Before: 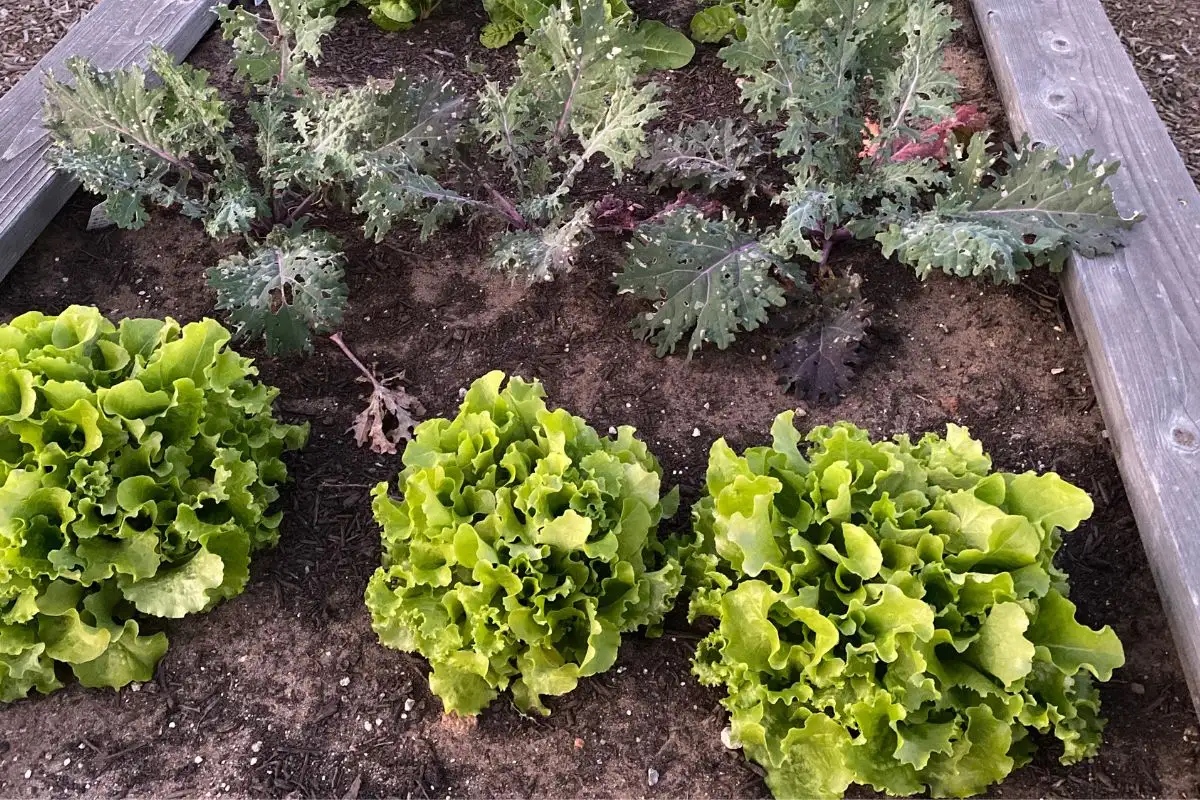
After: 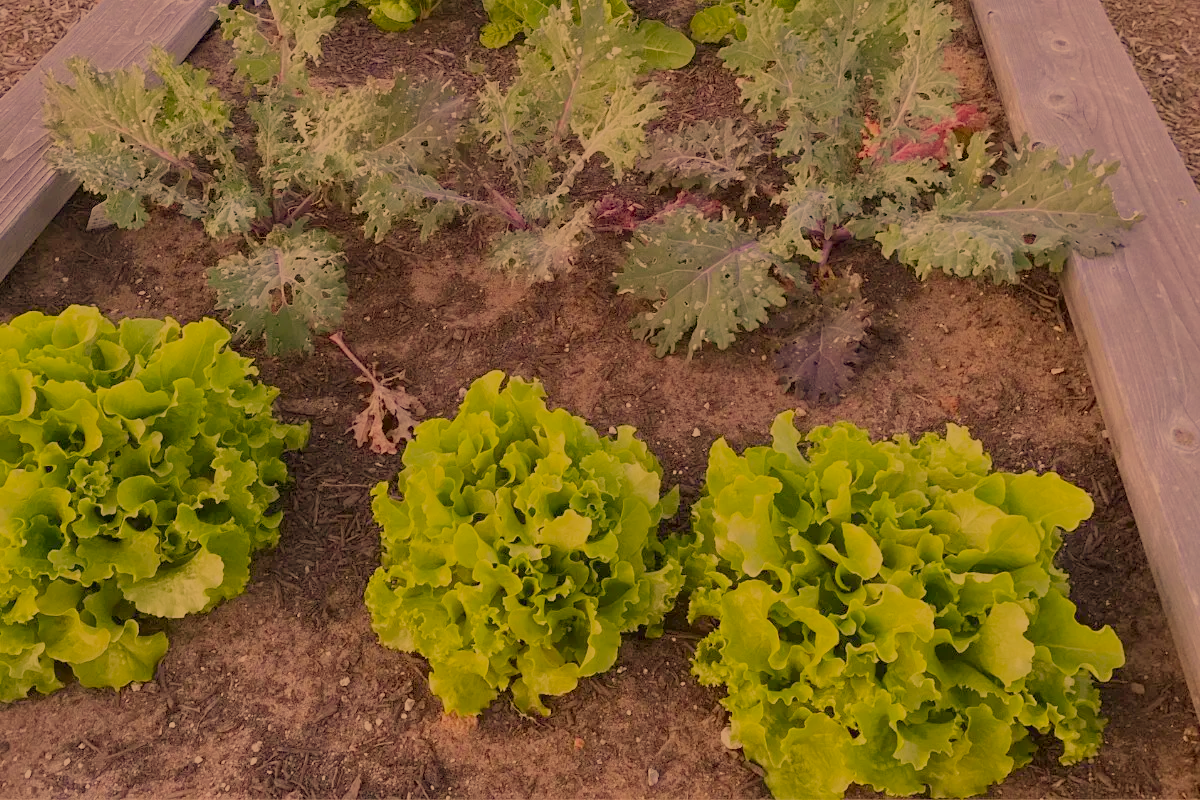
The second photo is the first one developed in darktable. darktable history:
color correction: highlights a* 17.94, highlights b* 35.39, shadows a* 1.48, shadows b* 6.42, saturation 1.01
filmic rgb: black relative exposure -16 EV, white relative exposure 8 EV, threshold 3 EV, hardness 4.17, latitude 50%, contrast 0.5, color science v5 (2021), contrast in shadows safe, contrast in highlights safe, enable highlight reconstruction true
